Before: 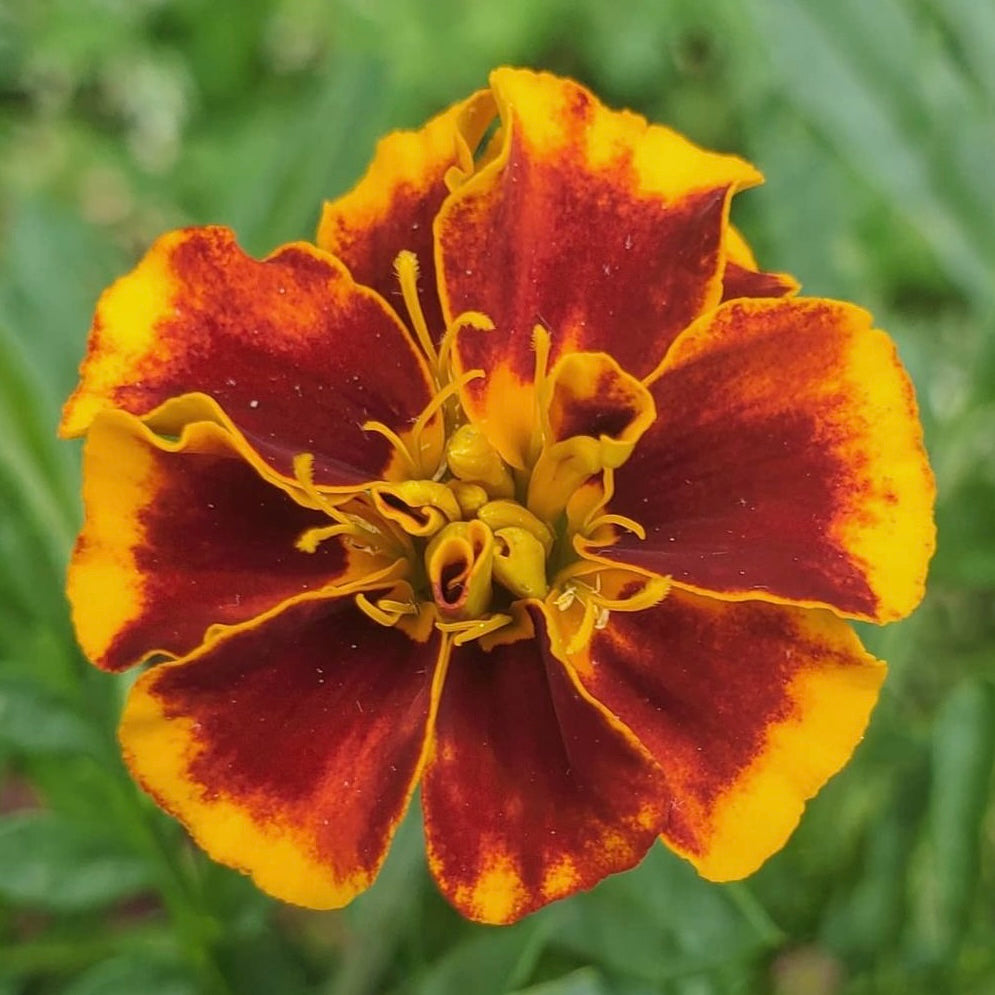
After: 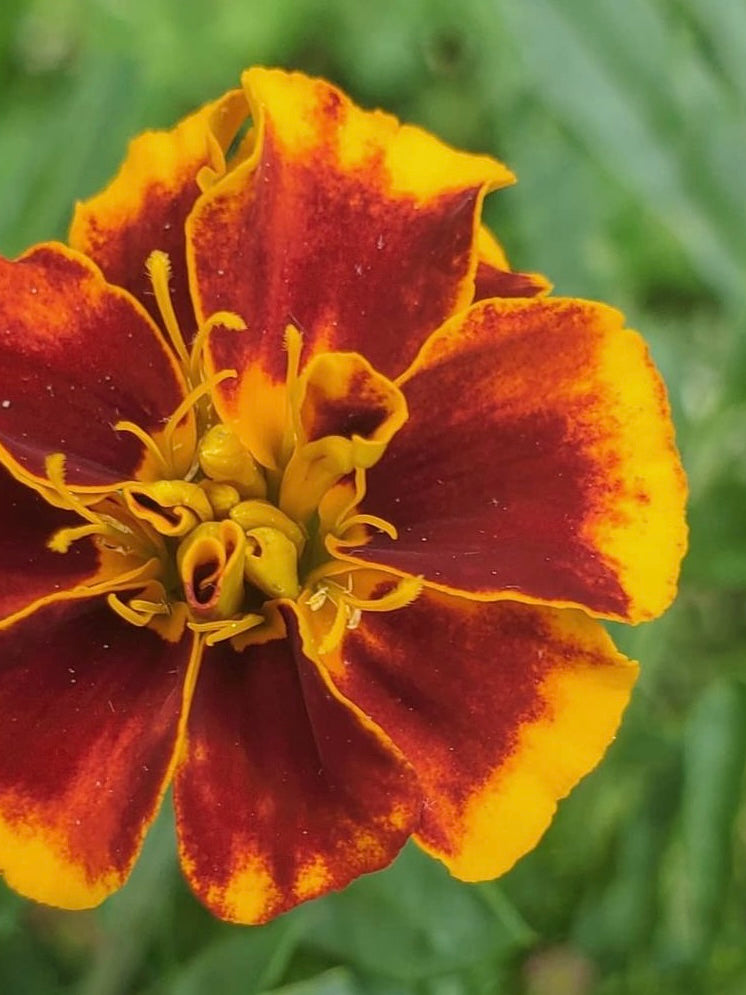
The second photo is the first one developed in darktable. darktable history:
crop and rotate: left 25.011%
